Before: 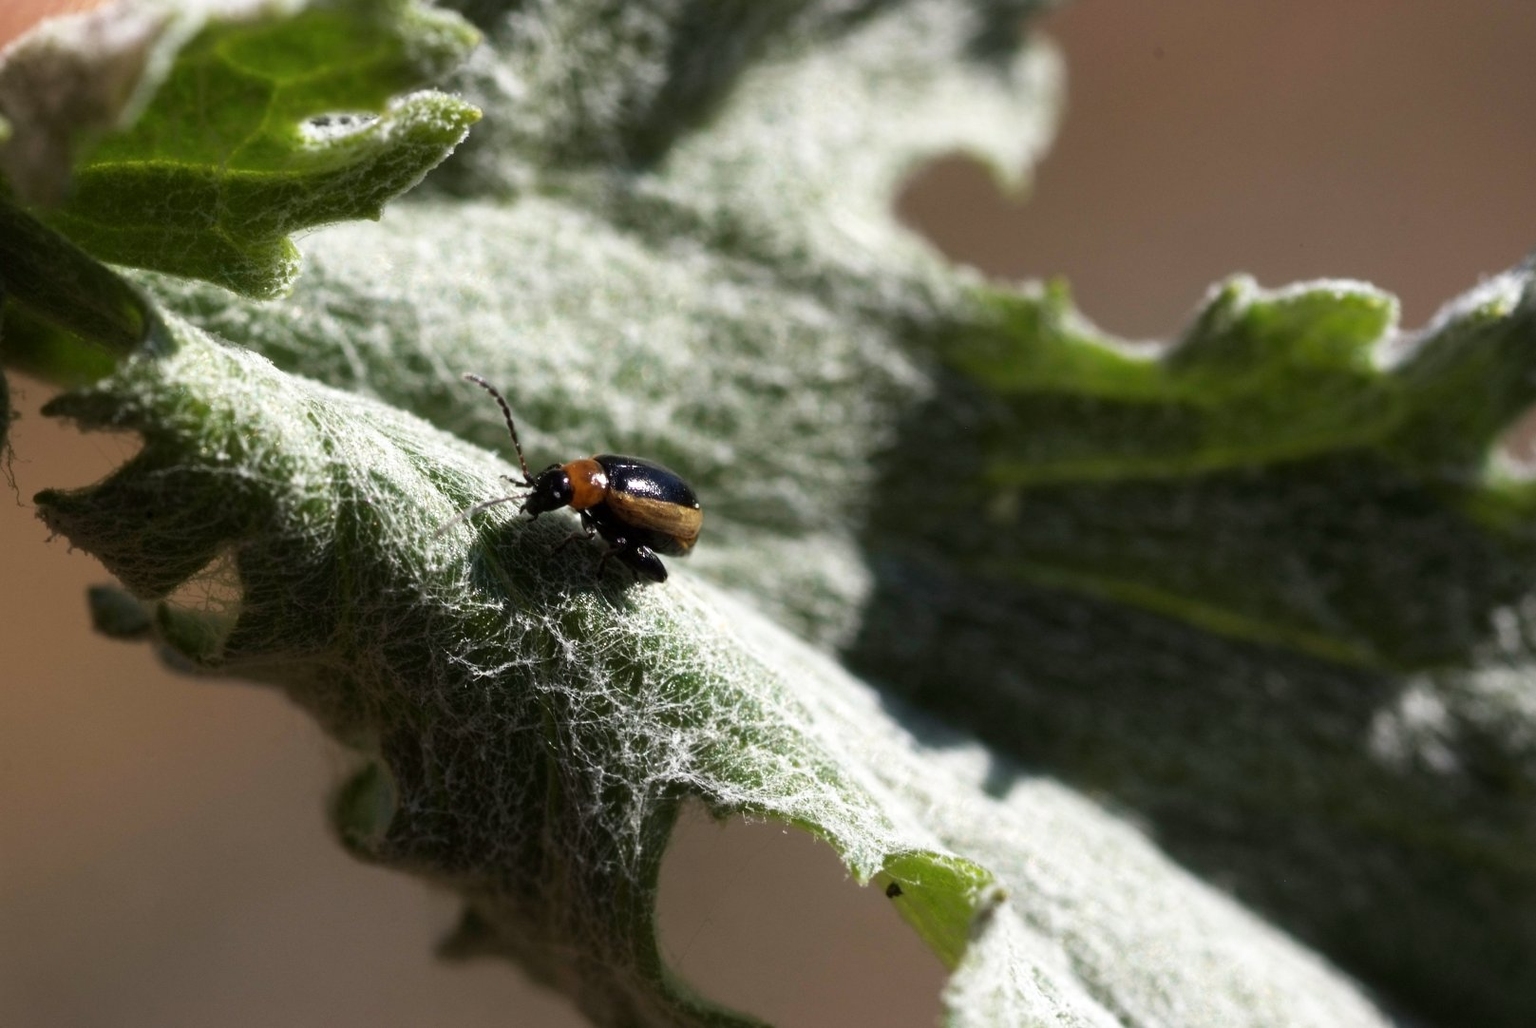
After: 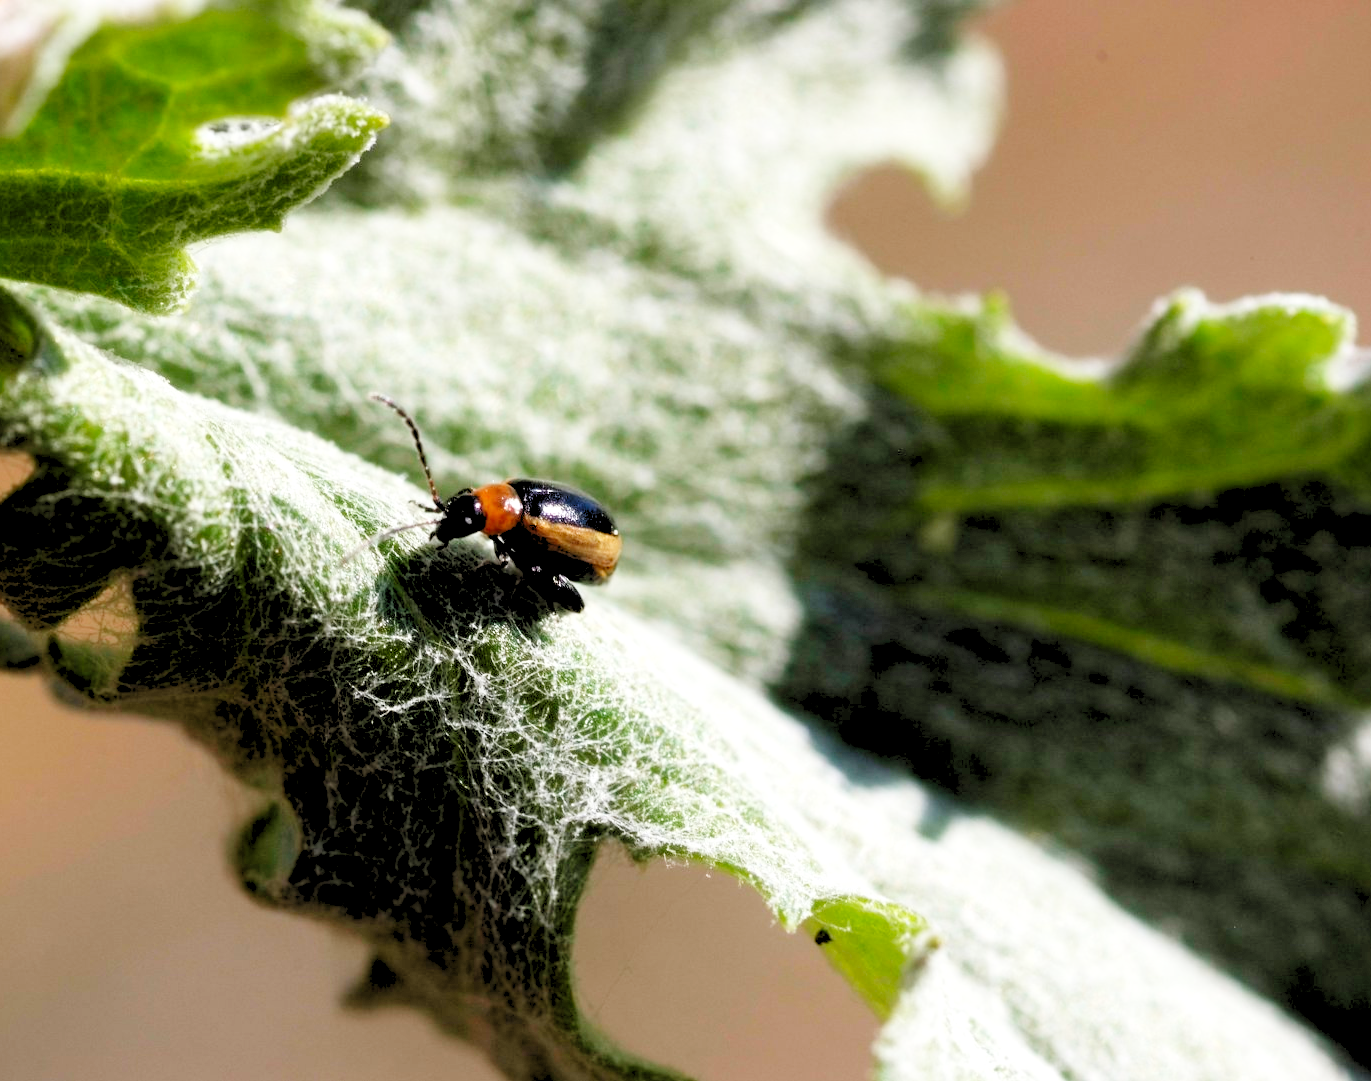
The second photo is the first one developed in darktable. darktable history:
tone curve: curves: ch0 [(0, 0) (0.004, 0.001) (0.133, 0.112) (0.325, 0.362) (0.832, 0.893) (1, 1)], preserve colors none
levels: levels [0.072, 0.414, 0.976]
crop: left 7.328%, right 7.858%
